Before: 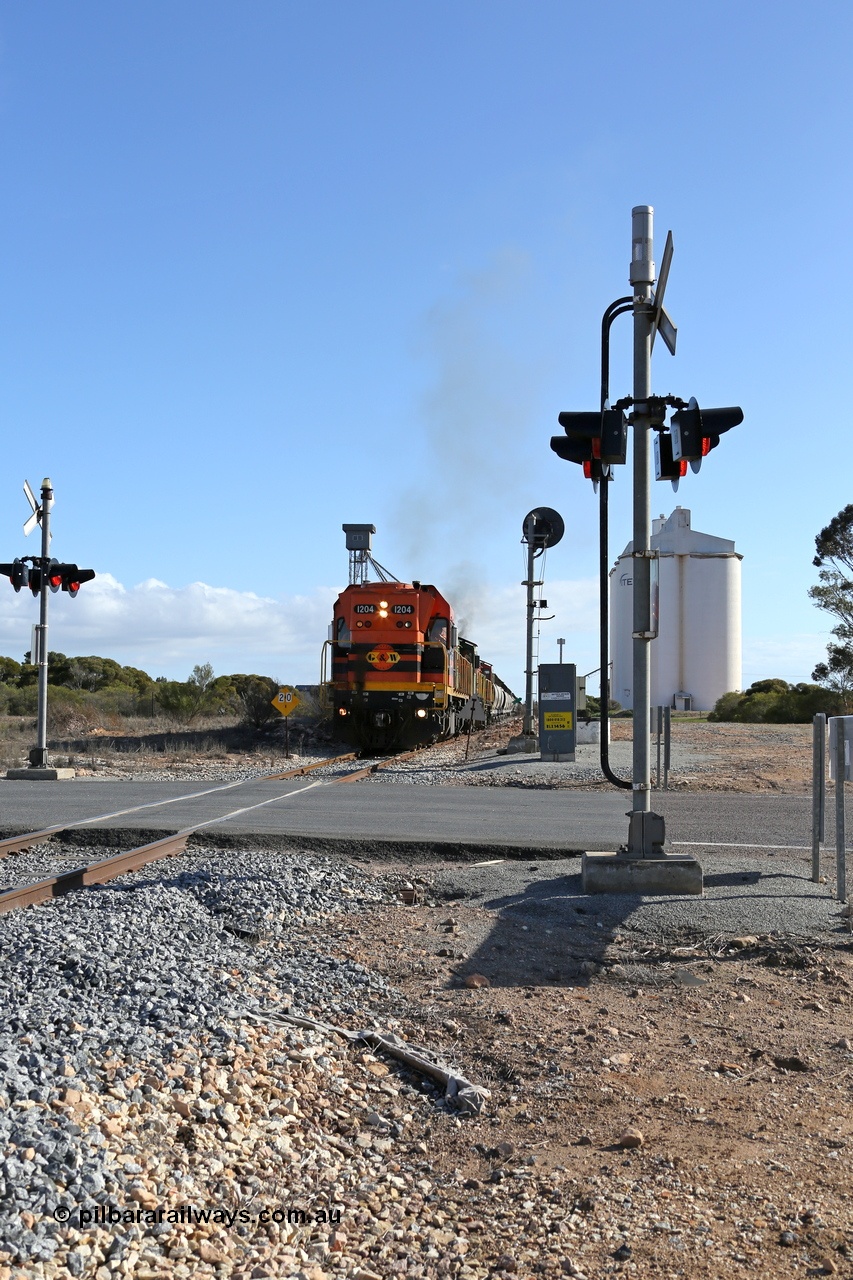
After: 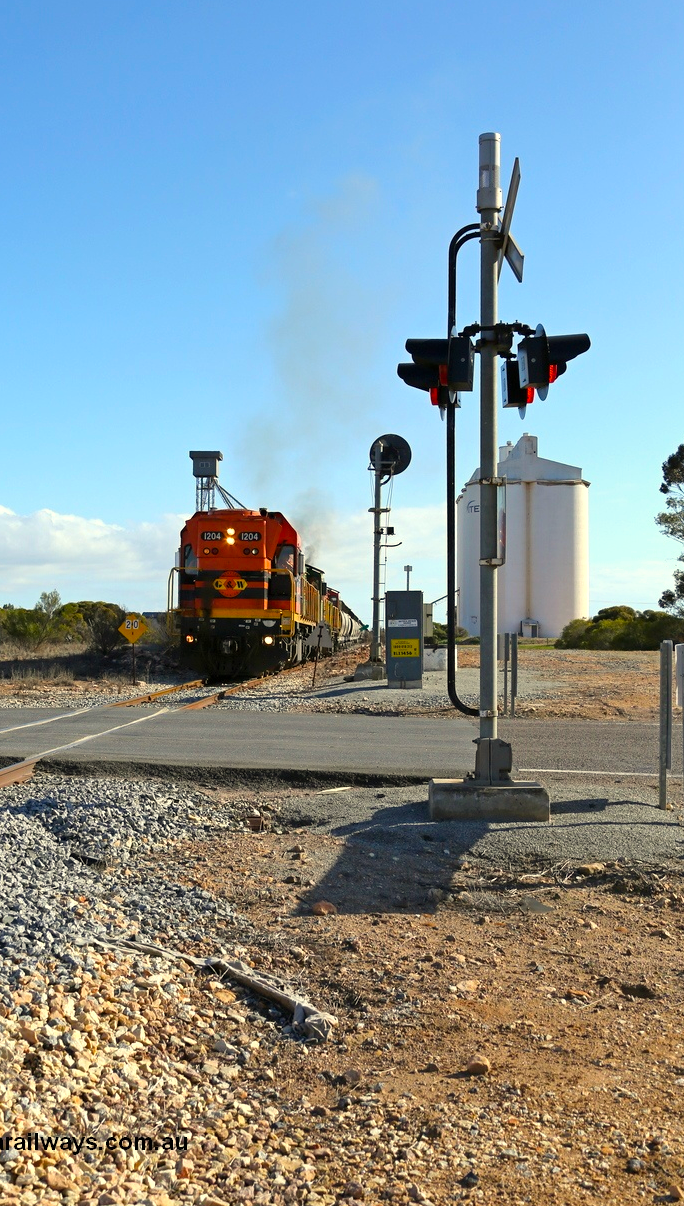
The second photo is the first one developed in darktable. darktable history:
white balance: red 1.029, blue 0.92
levels: levels [0, 0.476, 0.951]
crop and rotate: left 17.959%, top 5.771%, right 1.742%
color balance rgb: perceptual saturation grading › global saturation 30%, global vibrance 20%
